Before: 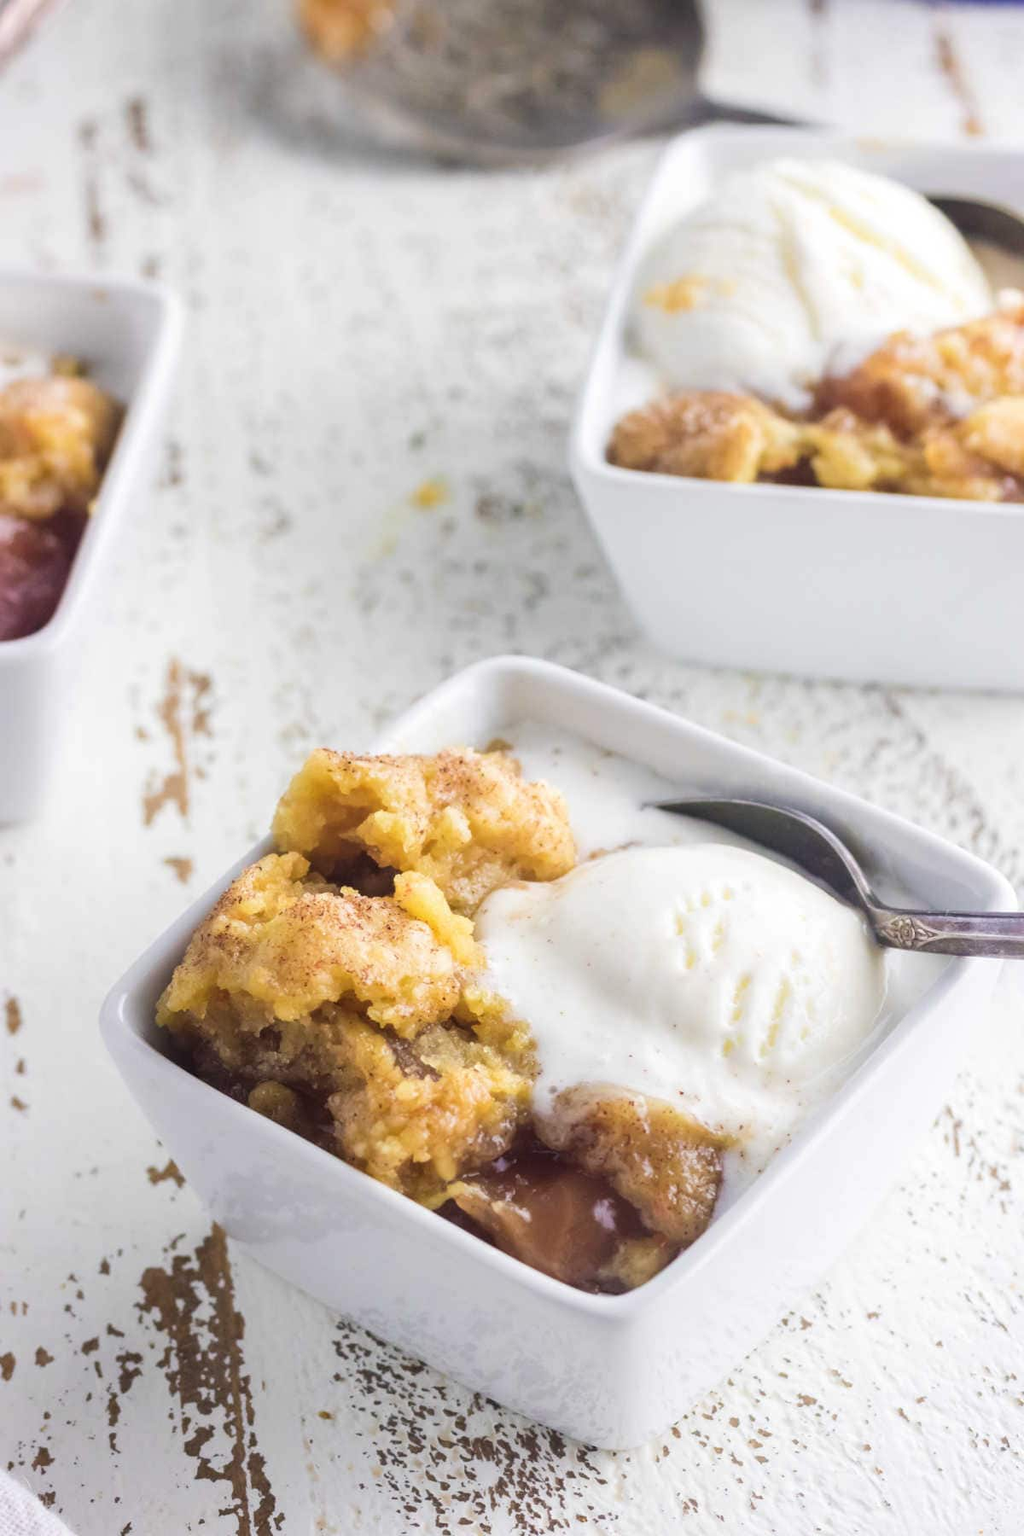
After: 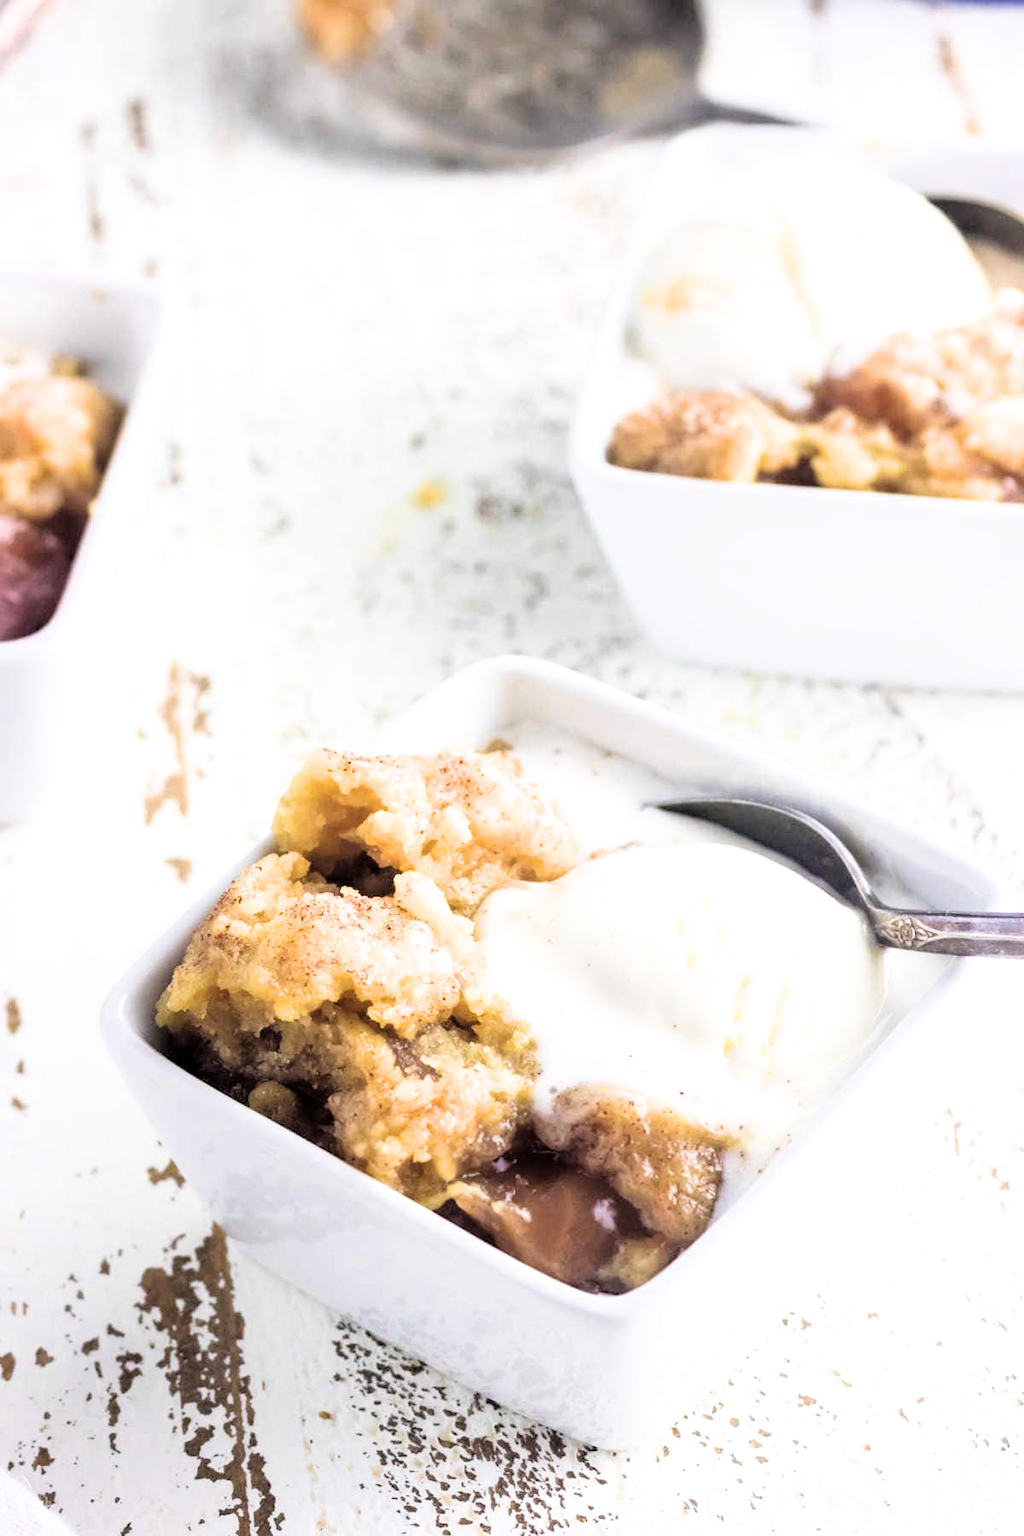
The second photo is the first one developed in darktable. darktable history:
contrast brightness saturation: saturation -0.04
exposure: exposure 0.6 EV, compensate highlight preservation false
filmic rgb: black relative exposure -3.72 EV, white relative exposure 2.77 EV, dynamic range scaling -5.32%, hardness 3.03
